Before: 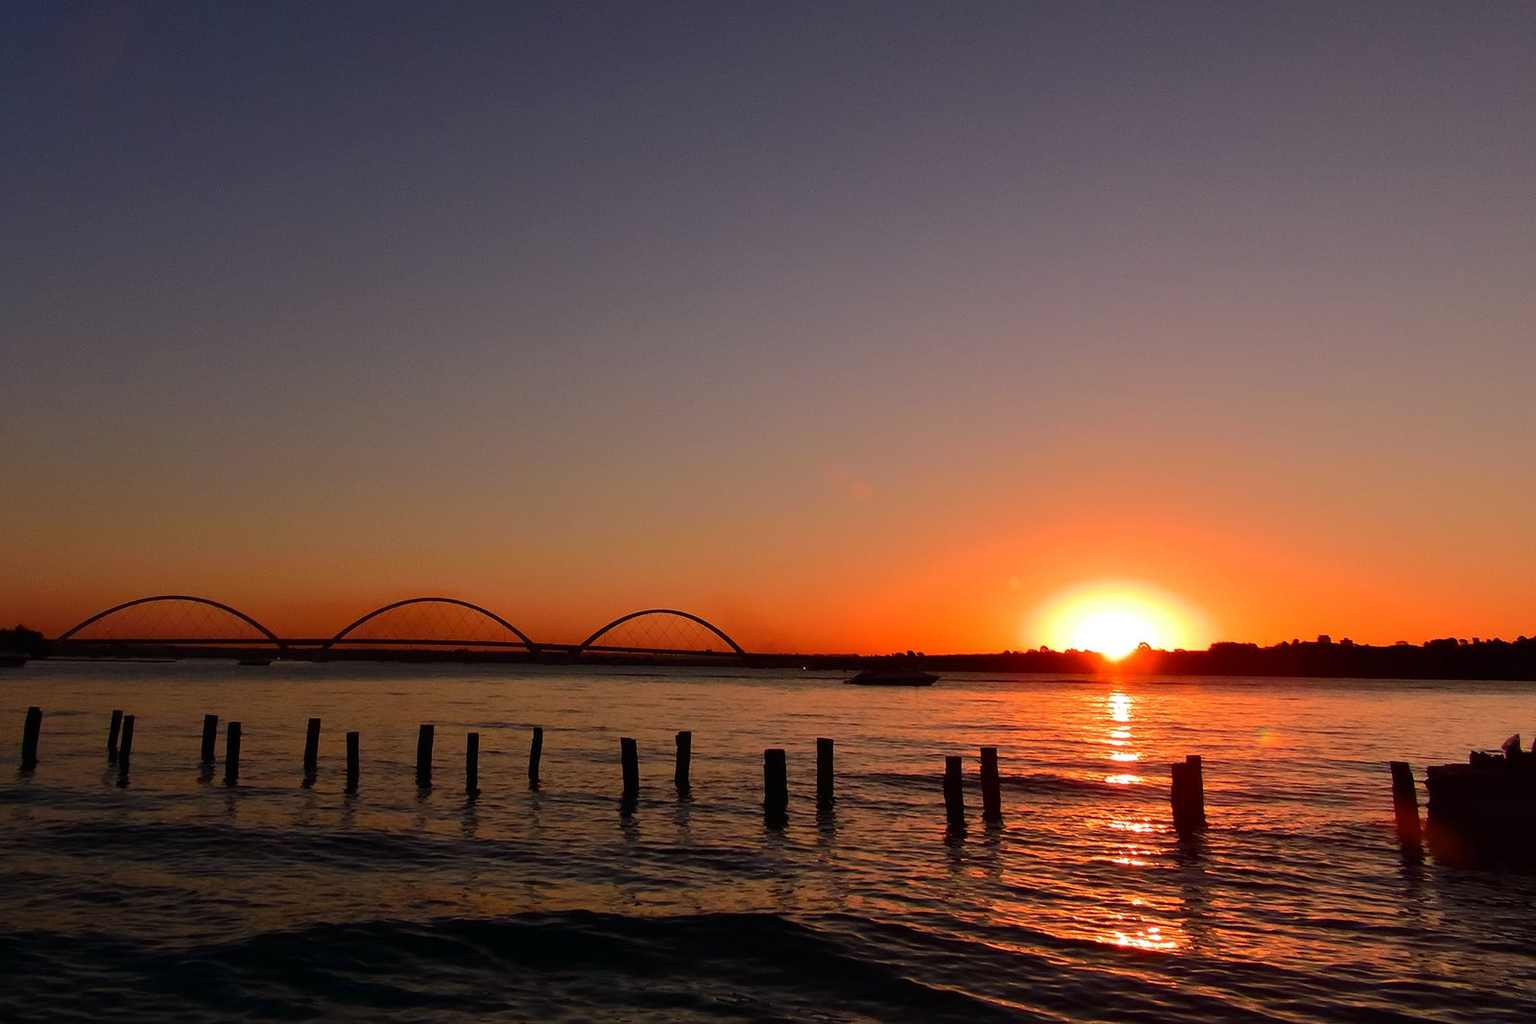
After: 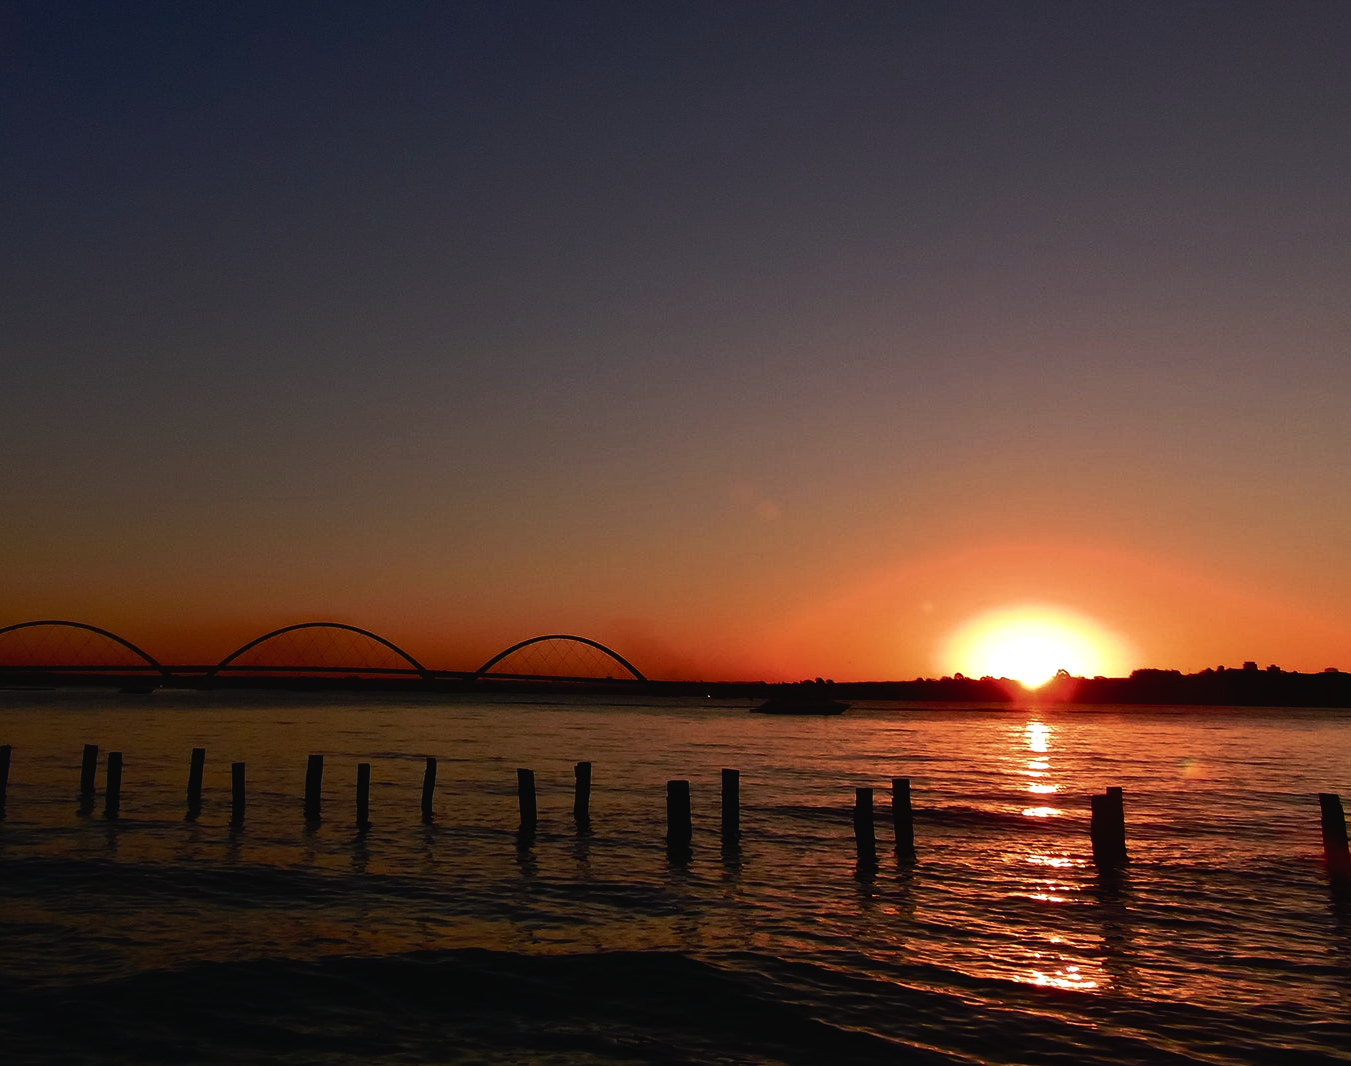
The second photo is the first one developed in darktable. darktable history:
tone curve: curves: ch0 [(0, 0.021) (0.059, 0.053) (0.197, 0.191) (0.32, 0.311) (0.495, 0.505) (0.725, 0.731) (0.89, 0.919) (1, 1)]; ch1 [(0, 0) (0.094, 0.081) (0.285, 0.299) (0.401, 0.424) (0.453, 0.439) (0.495, 0.496) (0.54, 0.55) (0.615, 0.637) (0.657, 0.683) (1, 1)]; ch2 [(0, 0) (0.257, 0.217) (0.43, 0.421) (0.498, 0.507) (0.547, 0.539) (0.595, 0.56) (0.644, 0.599) (1, 1)], preserve colors none
crop: left 8.081%, right 7.477%
color balance rgb: shadows lift › chroma 2.035%, shadows lift › hue 216.82°, linear chroma grading › shadows -1.542%, linear chroma grading › highlights -14.408%, linear chroma grading › global chroma -9.738%, linear chroma grading › mid-tones -9.613%, perceptual saturation grading › global saturation 20.953%, perceptual saturation grading › highlights -19.794%, perceptual saturation grading › shadows 29.384%, perceptual brilliance grading › highlights 3.924%, perceptual brilliance grading › mid-tones -18.969%, perceptual brilliance grading › shadows -41.716%, global vibrance 14.775%
